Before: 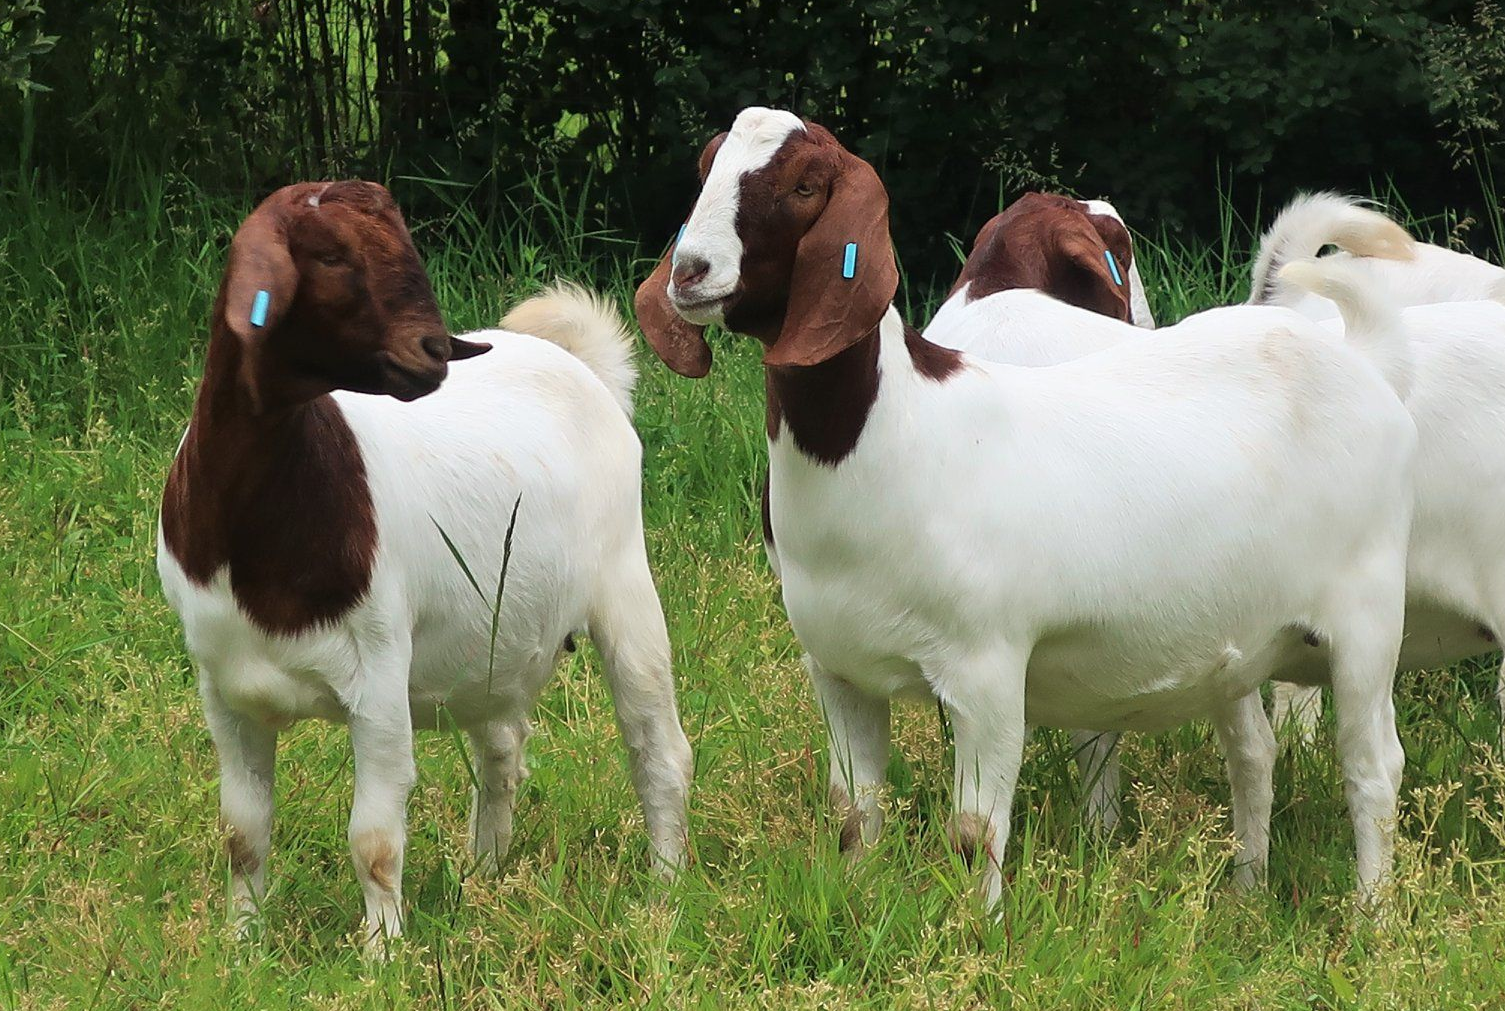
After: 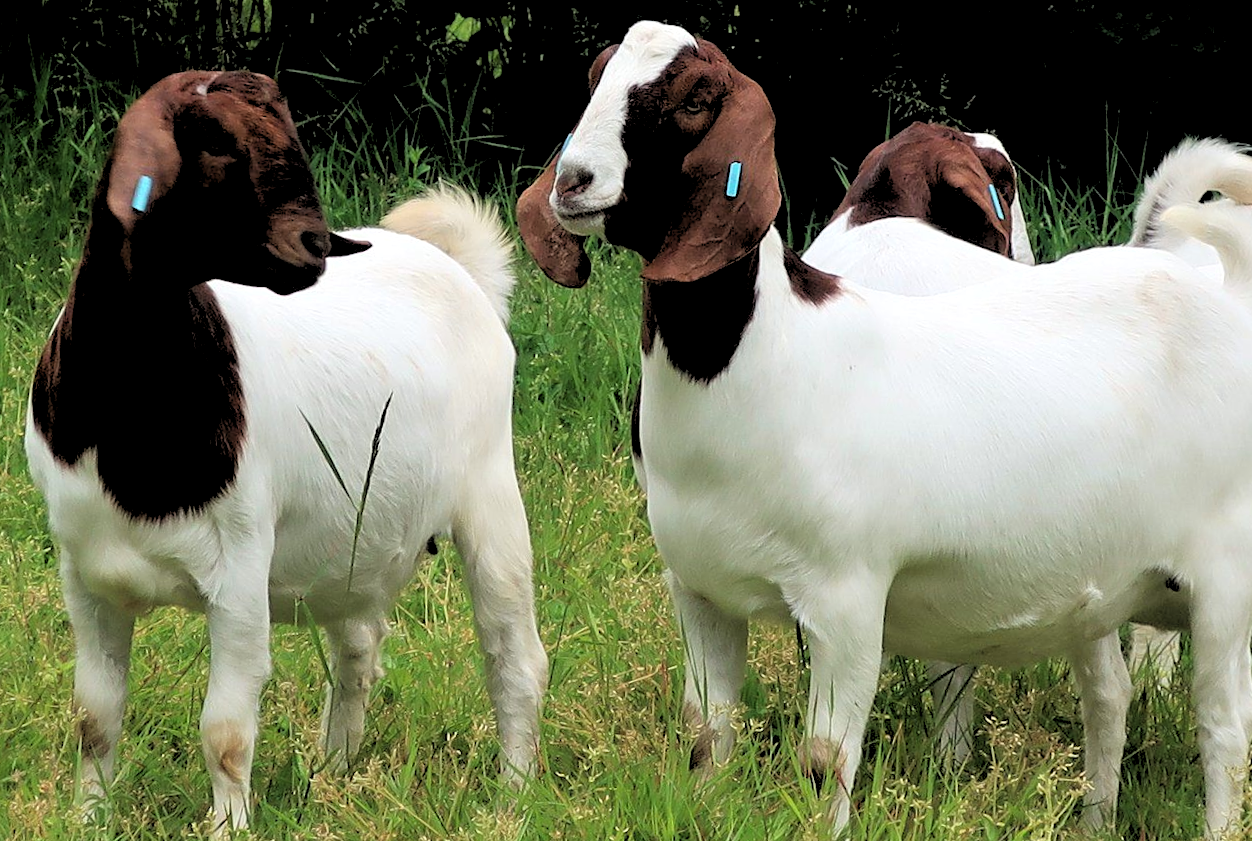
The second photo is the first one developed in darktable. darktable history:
crop and rotate: angle -3.27°, left 5.211%, top 5.211%, right 4.607%, bottom 4.607%
rgb levels: levels [[0.029, 0.461, 0.922], [0, 0.5, 1], [0, 0.5, 1]]
